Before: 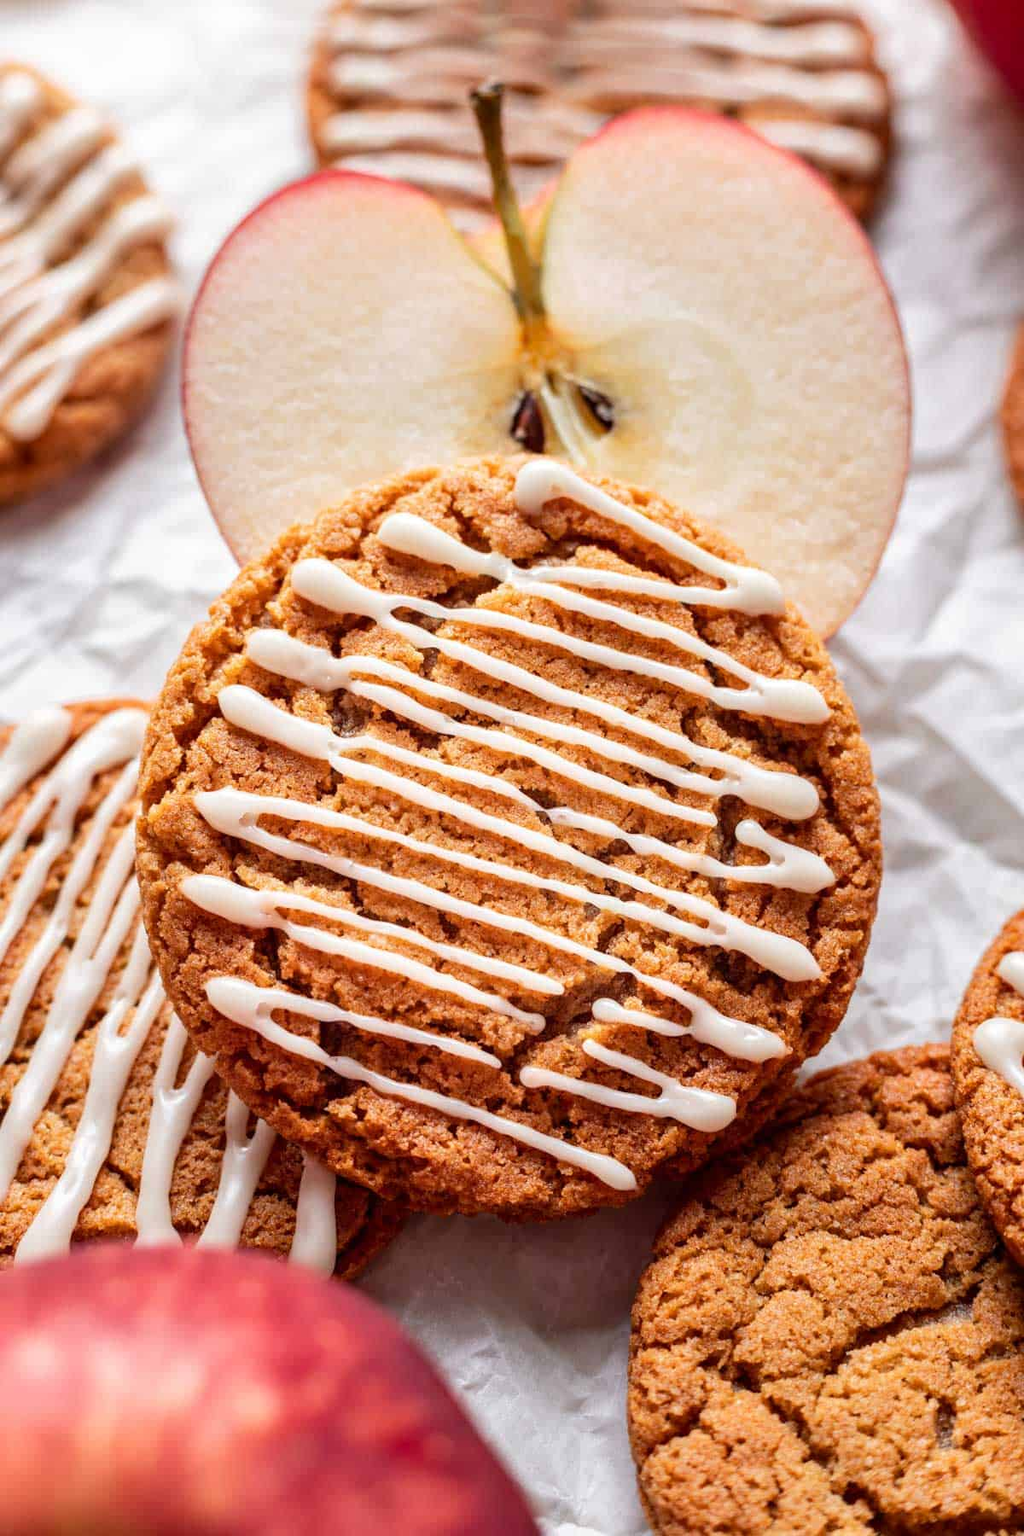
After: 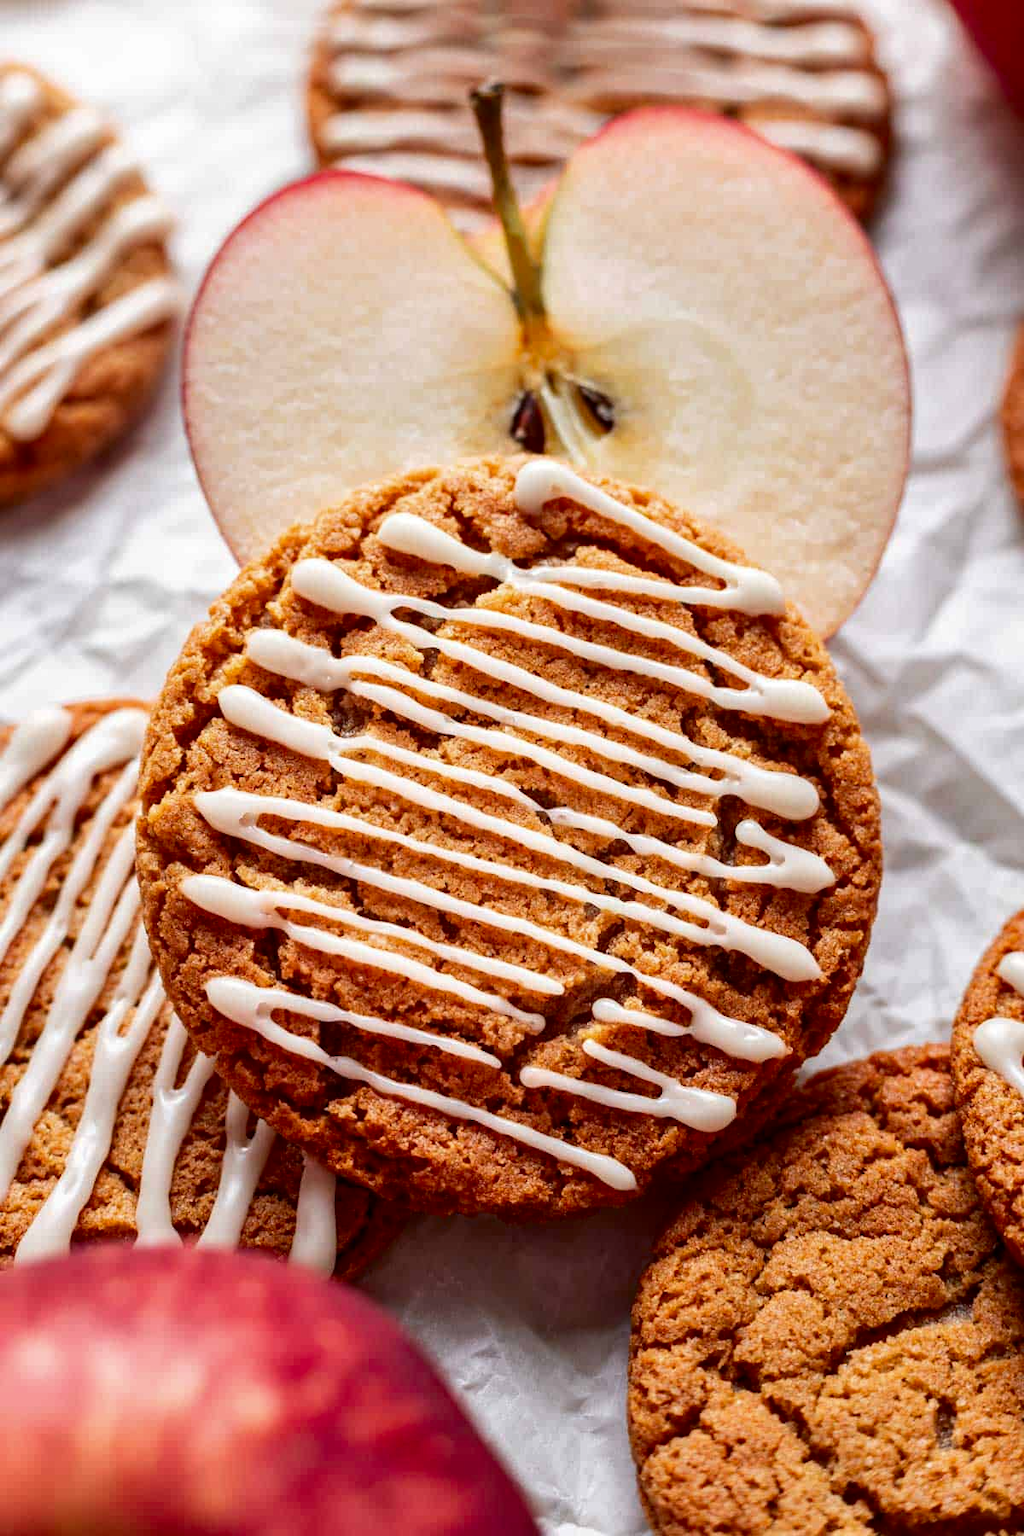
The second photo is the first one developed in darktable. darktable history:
contrast brightness saturation: contrast 0.066, brightness -0.126, saturation 0.052
